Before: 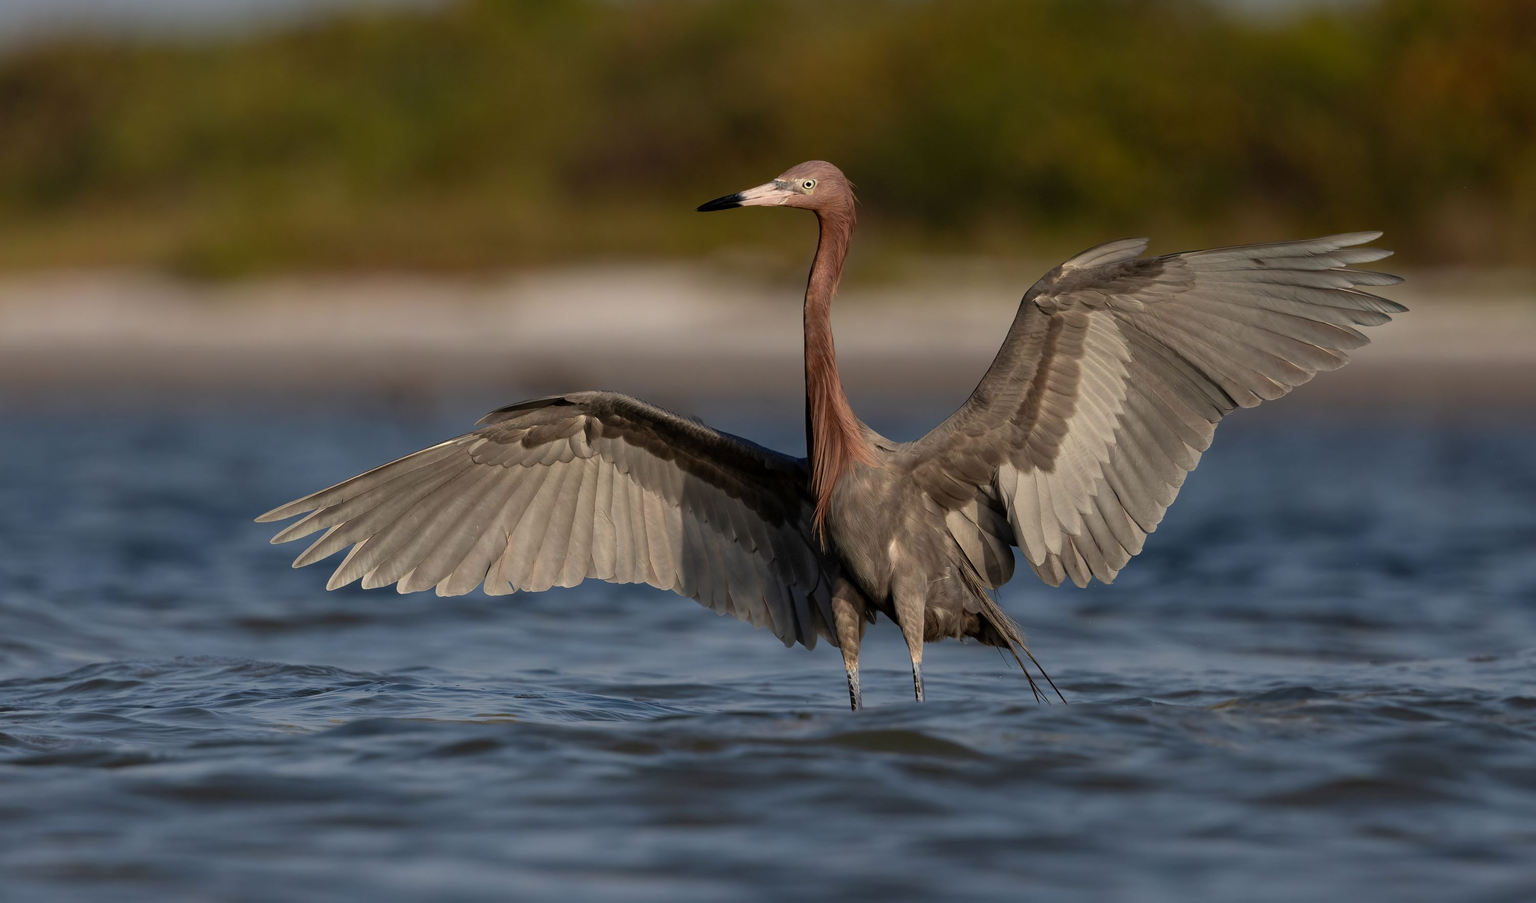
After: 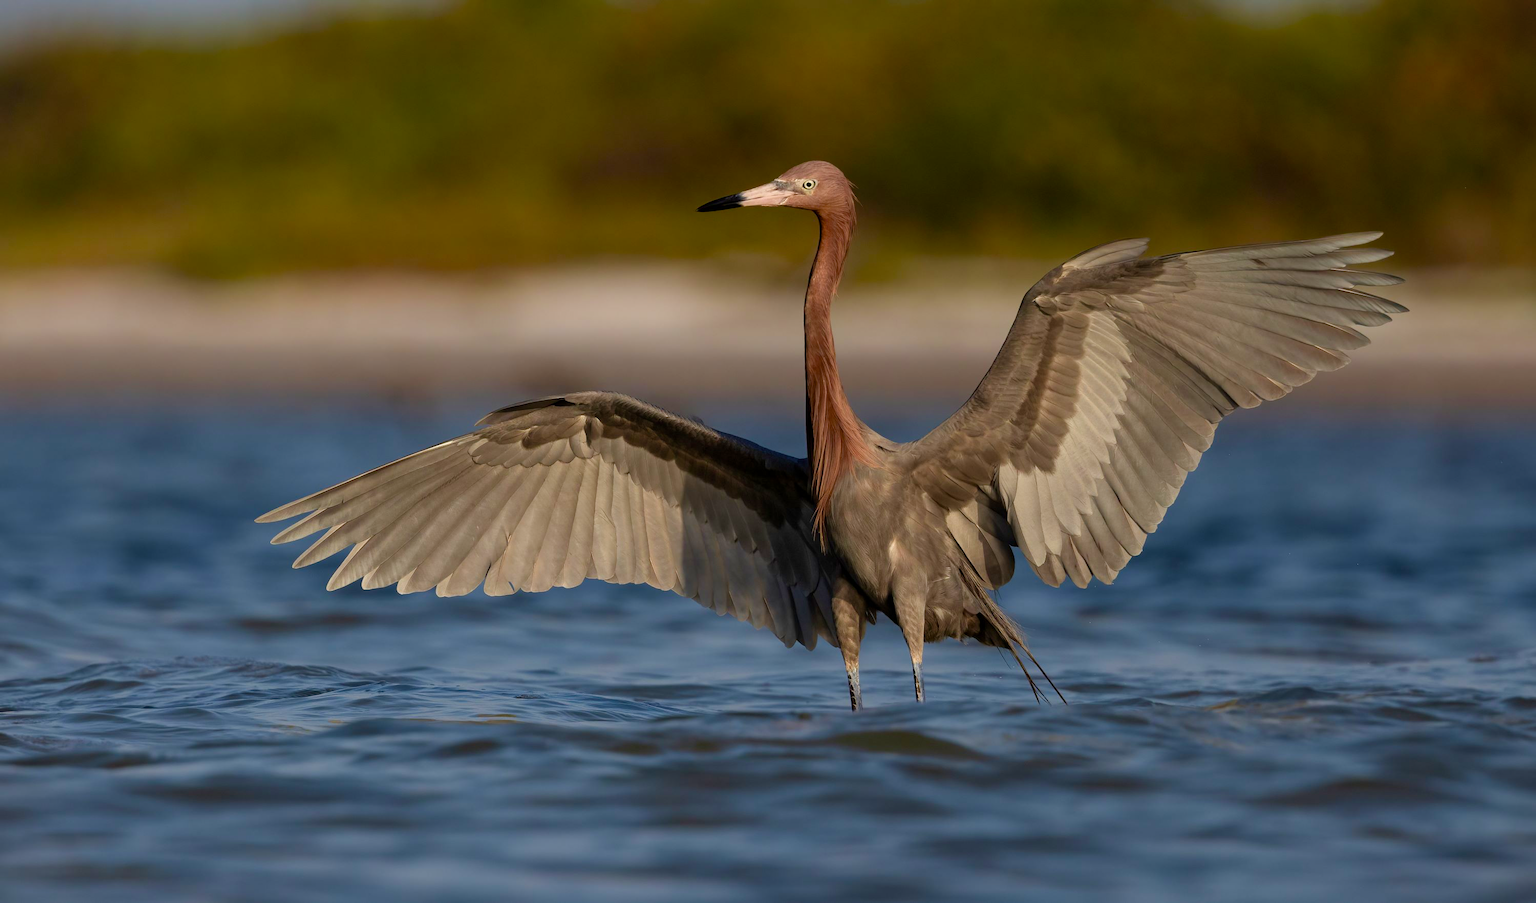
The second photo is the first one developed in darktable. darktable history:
color balance rgb: power › hue 328.74°, perceptual saturation grading › global saturation 20%, perceptual saturation grading › highlights -25.479%, perceptual saturation grading › shadows 26.008%, perceptual brilliance grading › global brilliance 2.844%, perceptual brilliance grading › highlights -2.72%, perceptual brilliance grading › shadows 3.213%
vignetting: fall-off start 100.51%
velvia: on, module defaults
